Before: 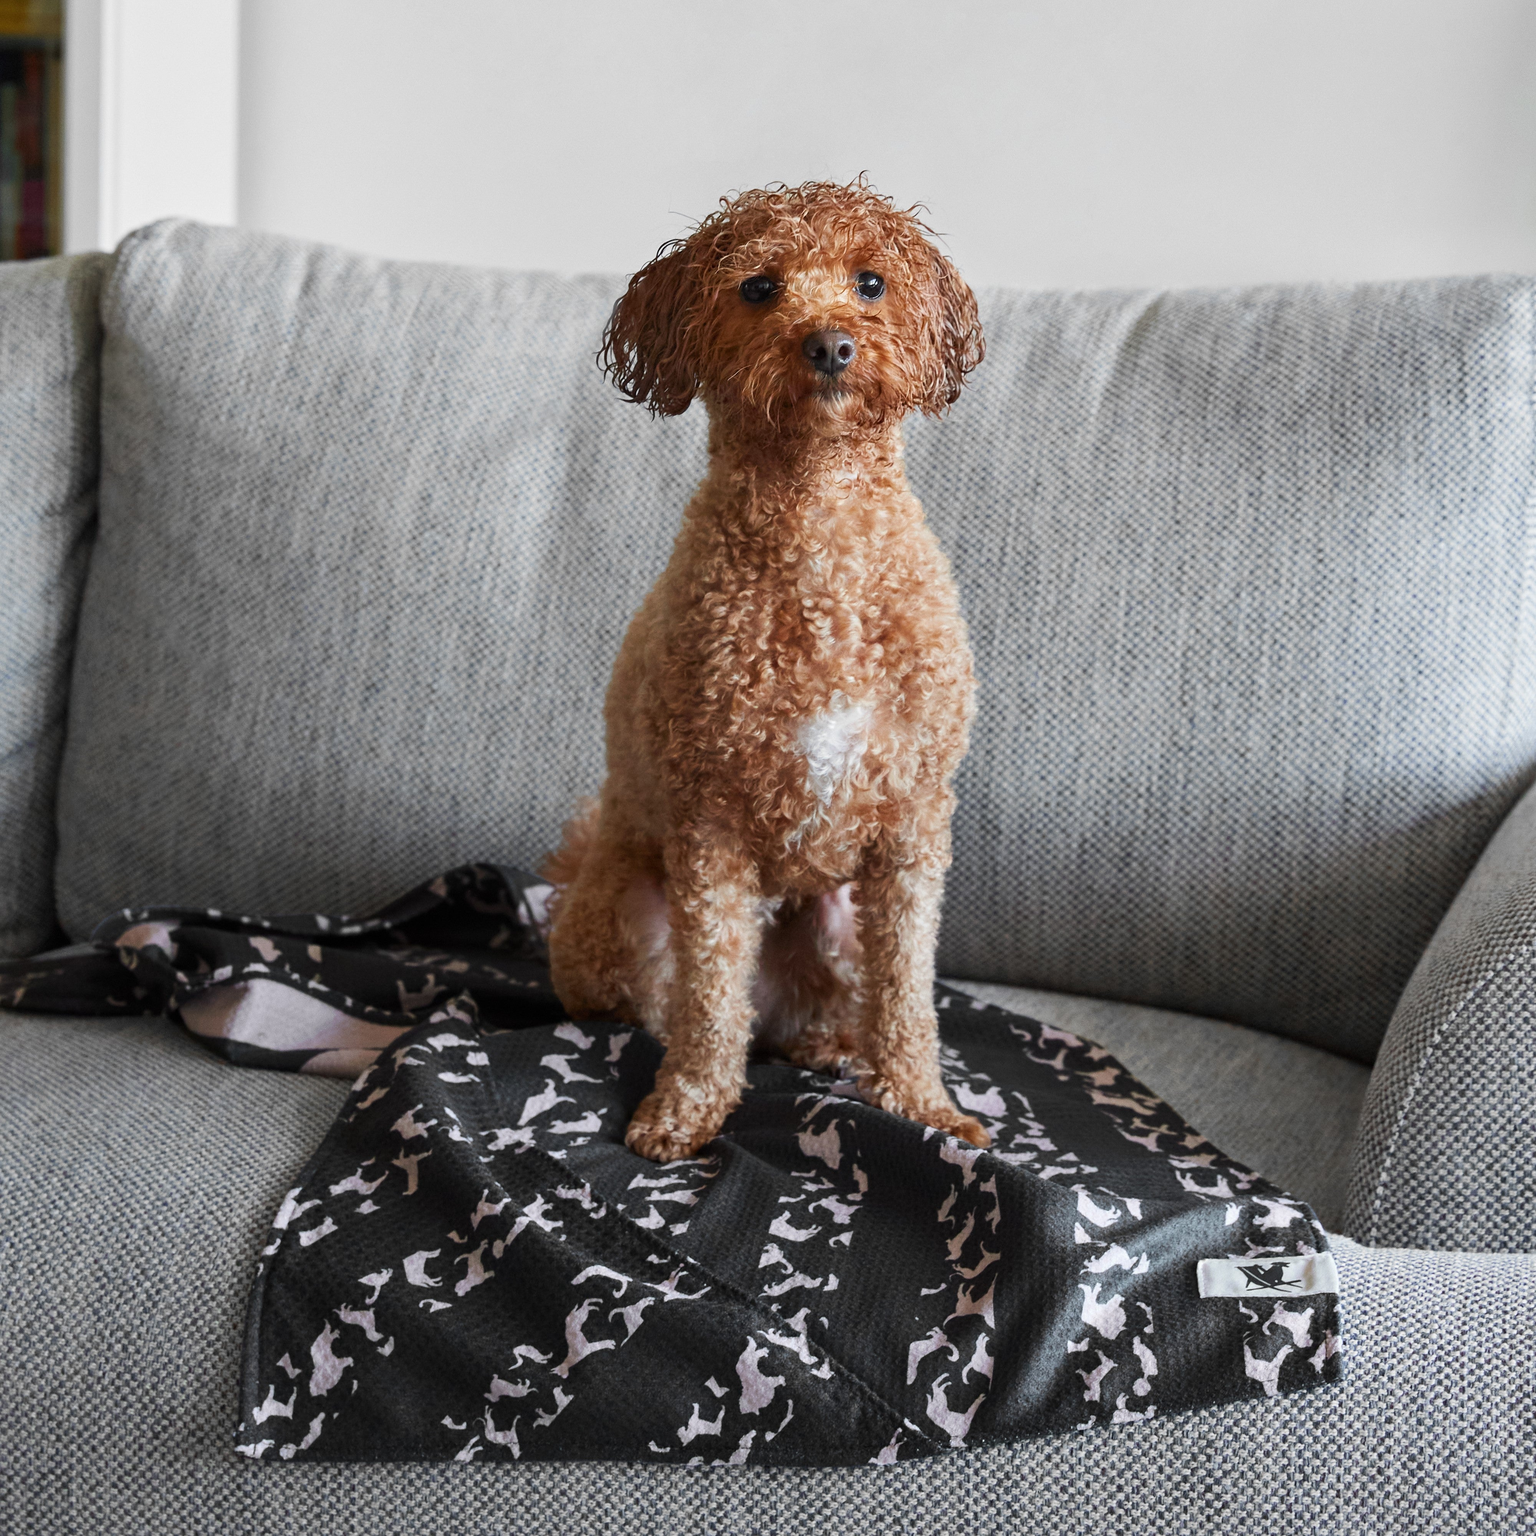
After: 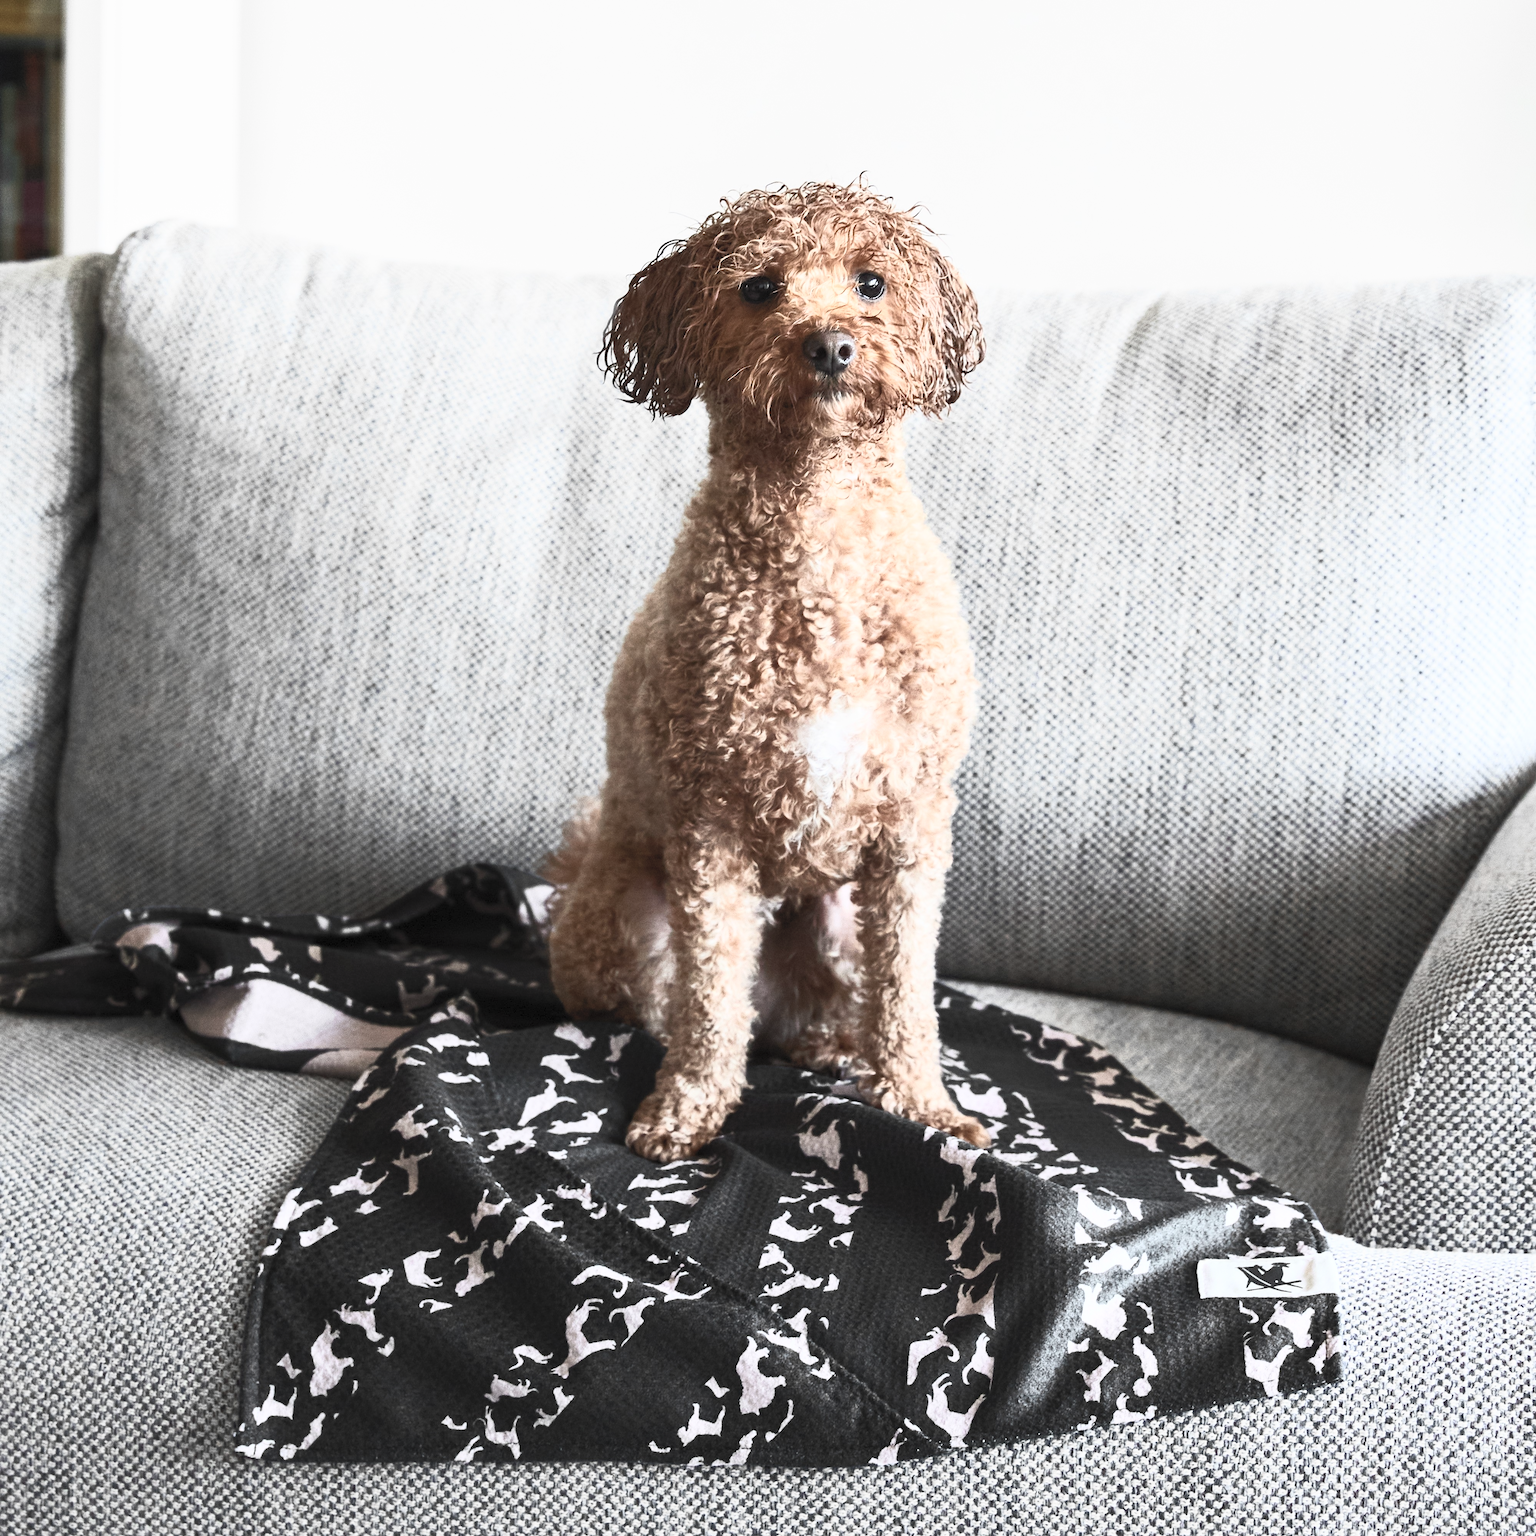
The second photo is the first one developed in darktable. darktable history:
contrast brightness saturation: contrast 0.56, brightness 0.57, saturation -0.35
